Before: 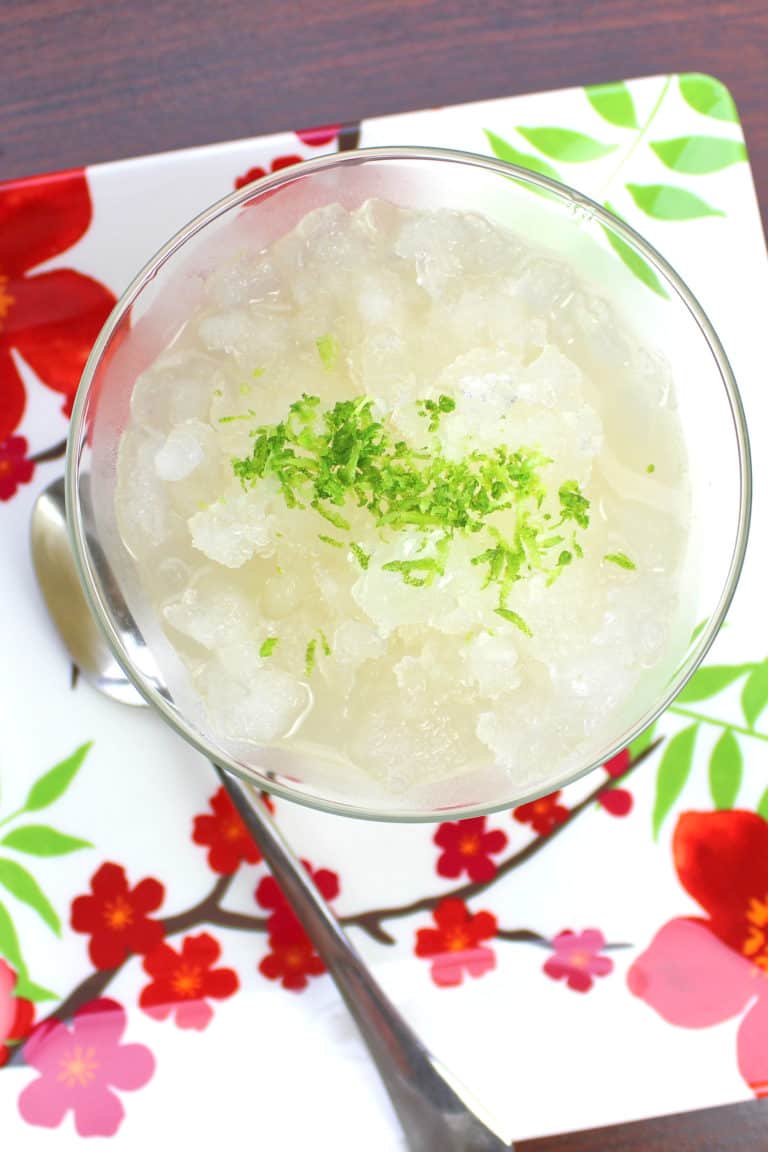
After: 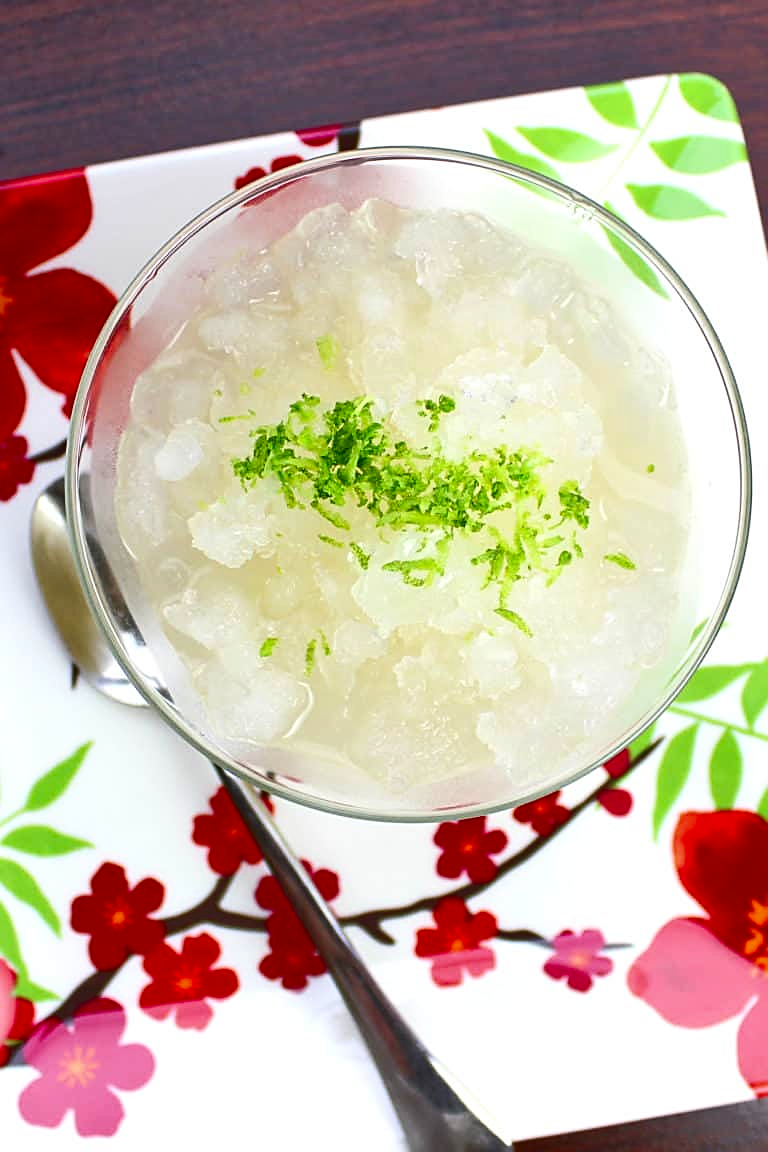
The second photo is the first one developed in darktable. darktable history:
contrast brightness saturation: contrast 0.19, brightness -0.24, saturation 0.11
sharpen: on, module defaults
